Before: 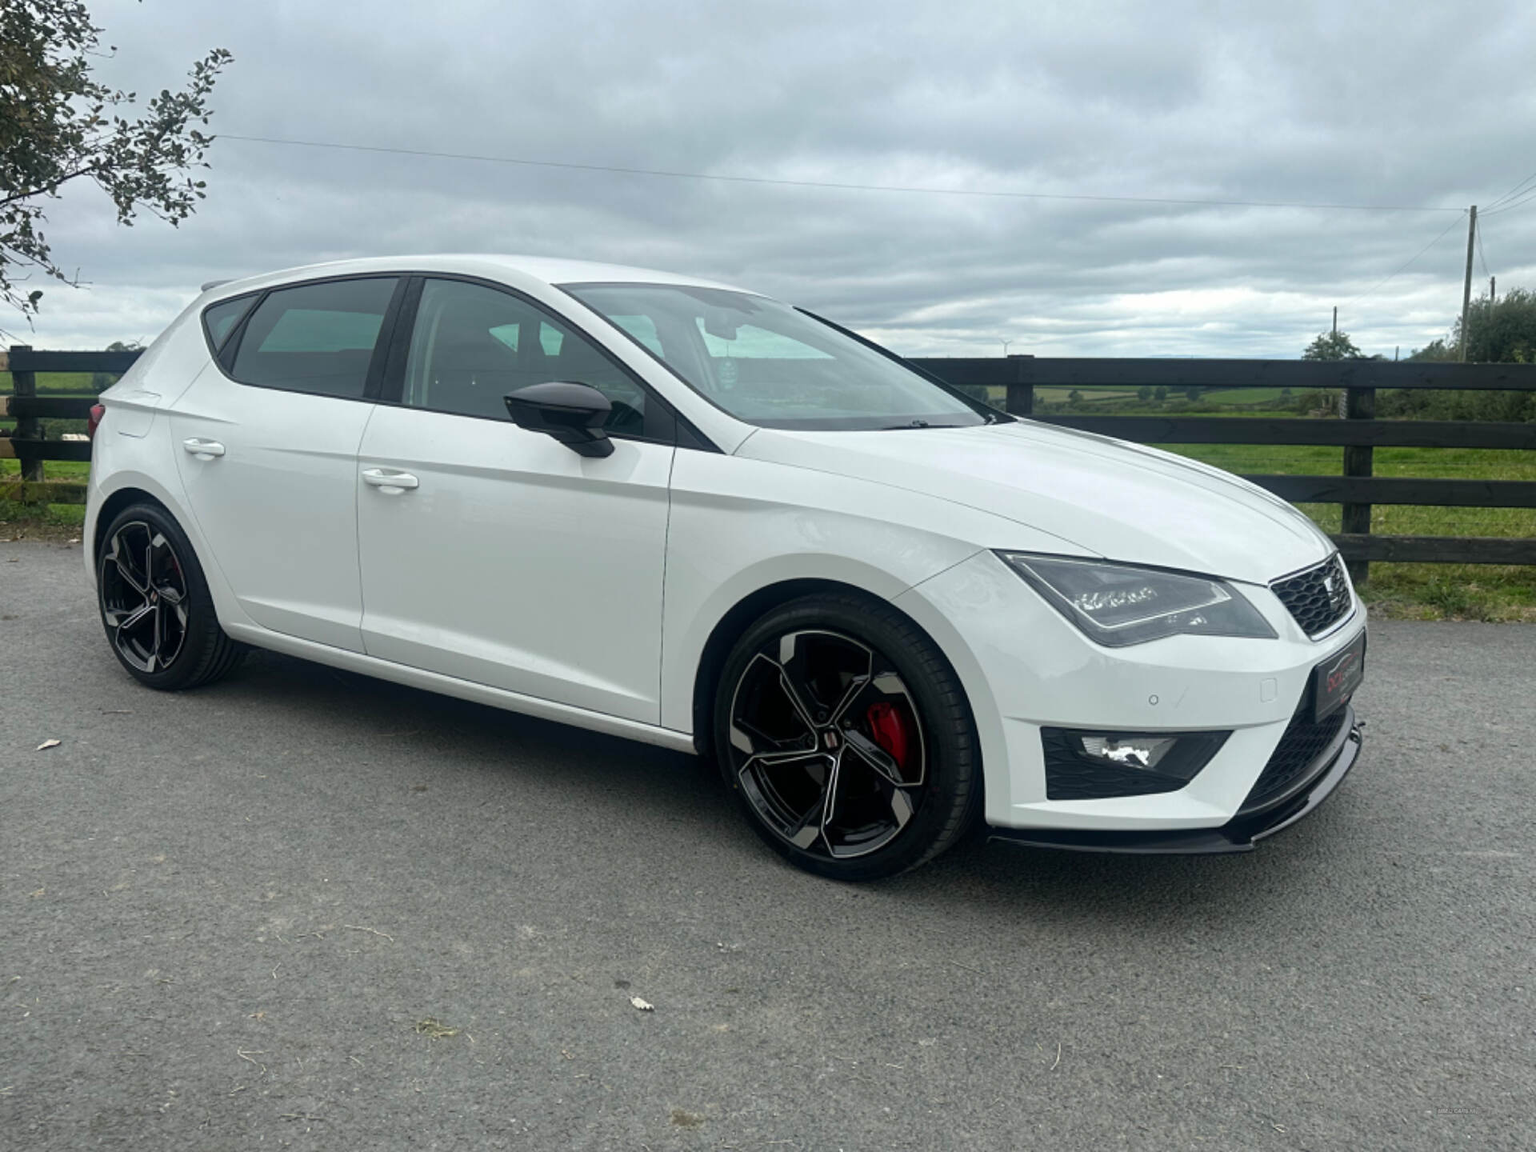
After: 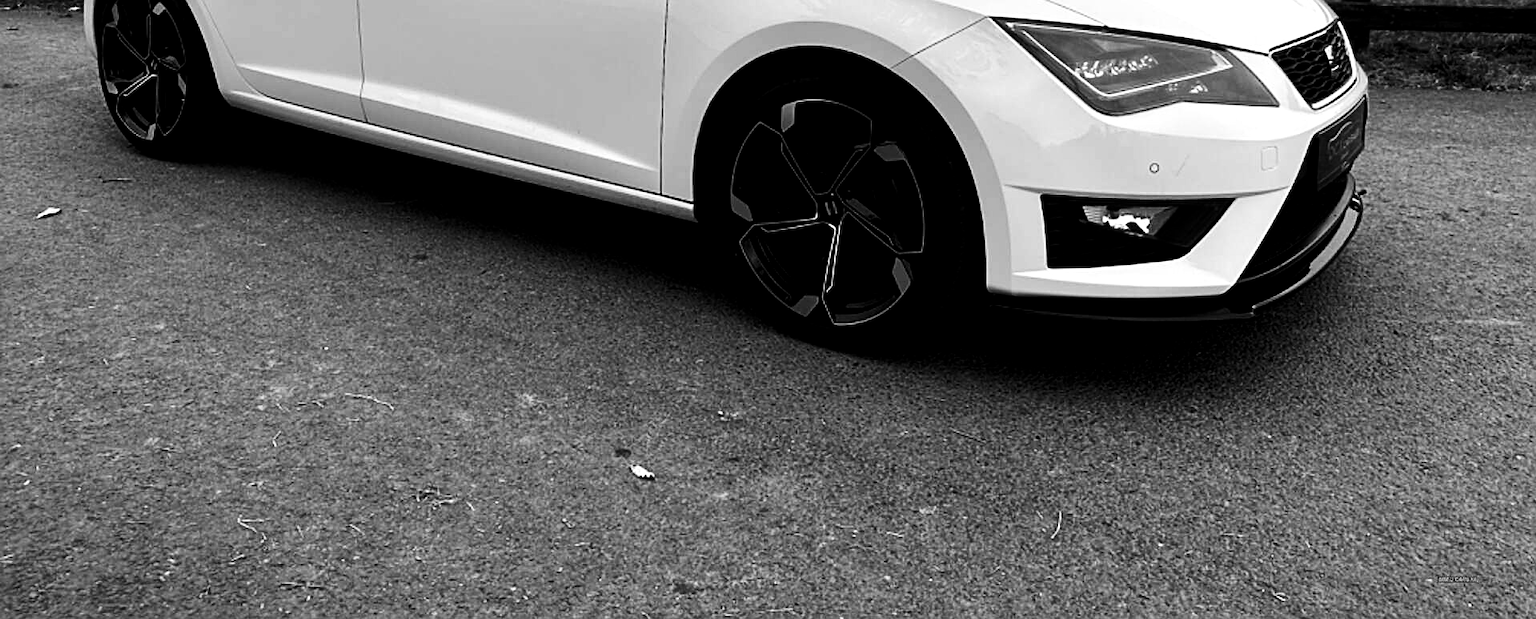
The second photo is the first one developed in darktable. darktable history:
contrast brightness saturation: contrast 0.28
sharpen: on, module defaults
crop and rotate: top 46.237%
levels: levels [0.101, 0.578, 0.953]
monochrome: a -3.63, b -0.465
